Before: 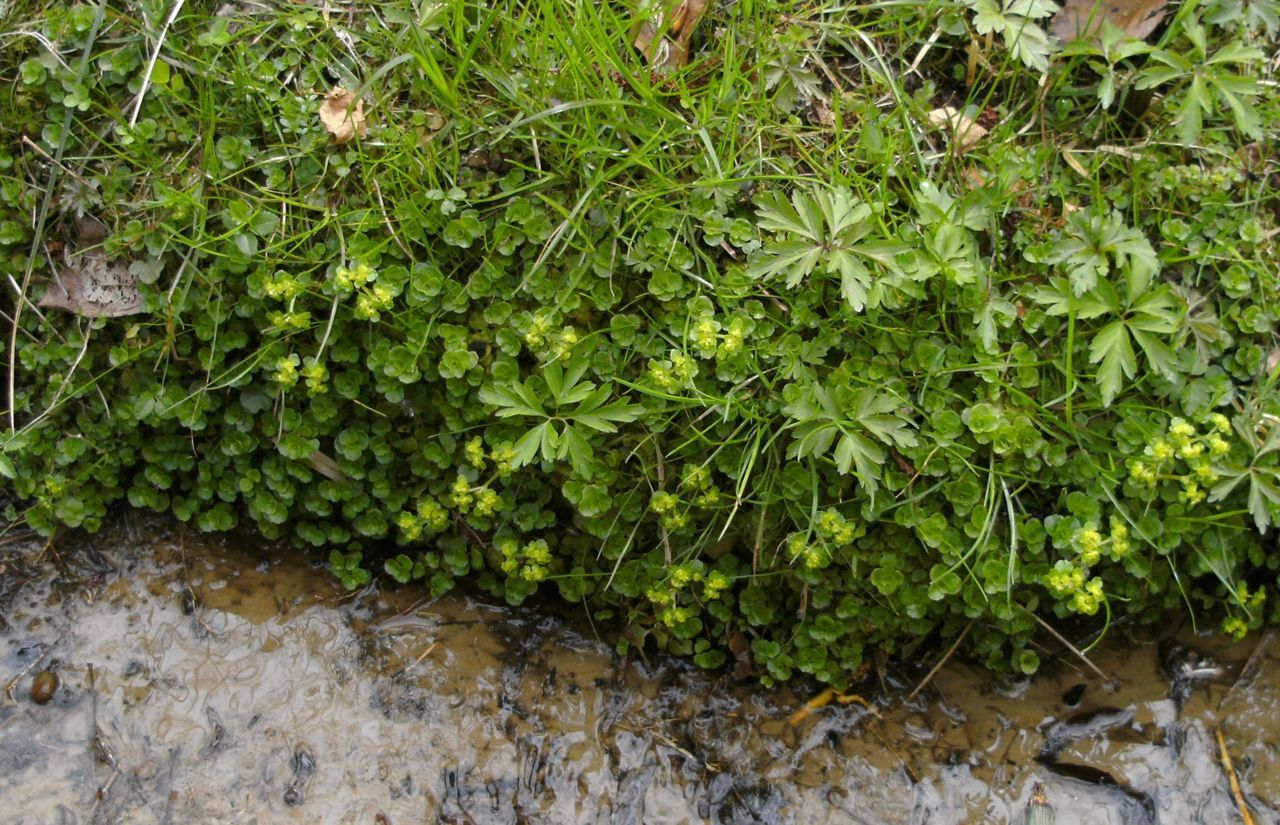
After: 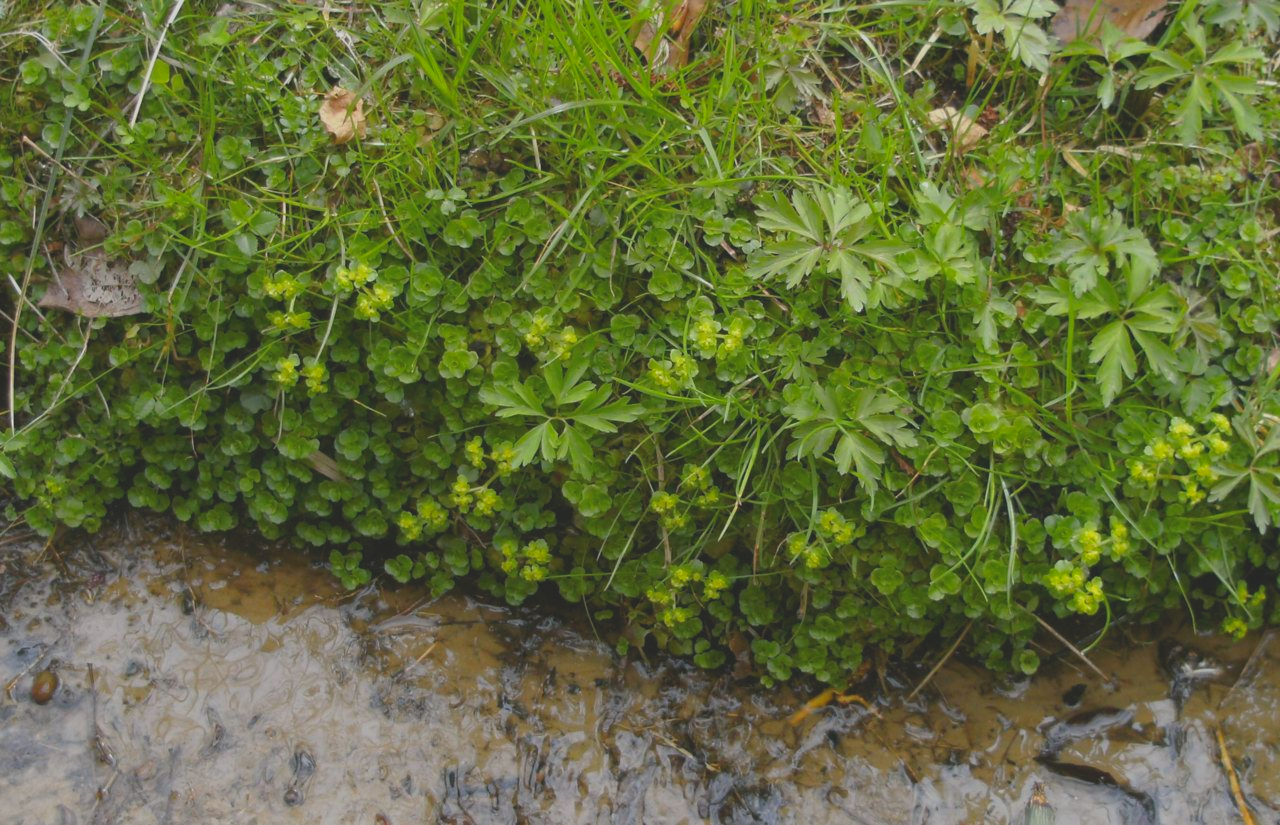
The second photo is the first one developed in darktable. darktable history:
contrast brightness saturation: contrast -0.295
sharpen: radius 2.897, amount 0.853, threshold 47.51
